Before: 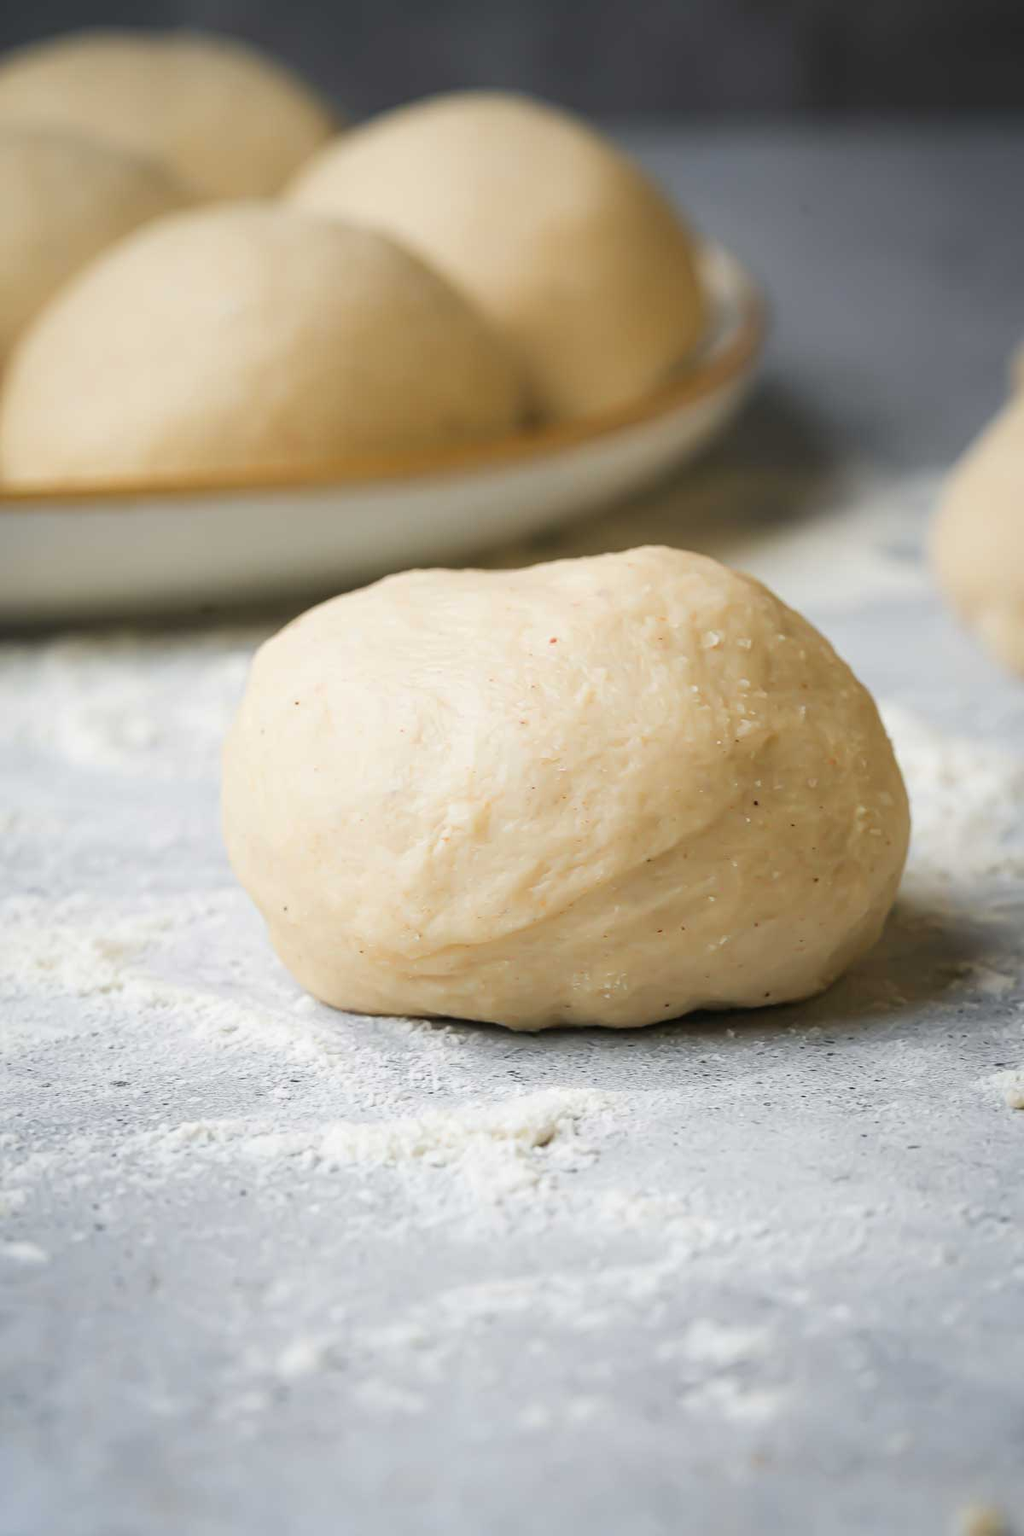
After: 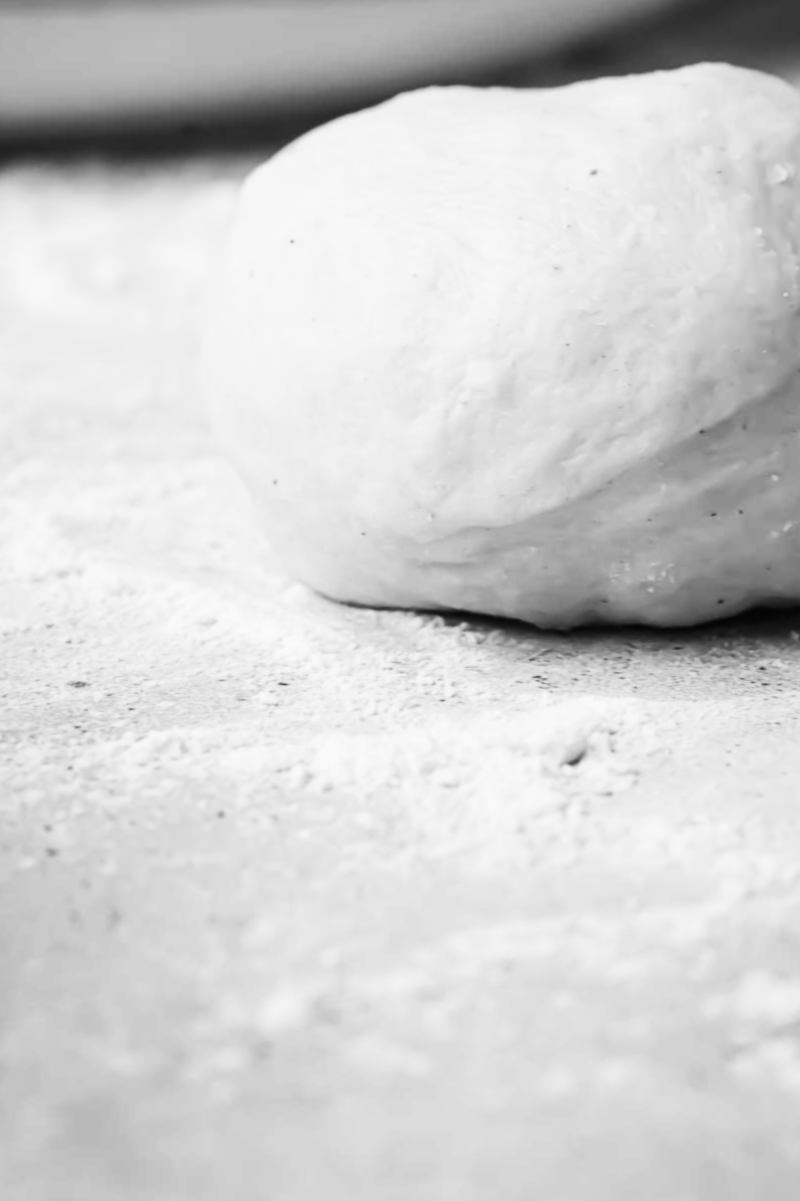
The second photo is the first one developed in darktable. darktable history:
lowpass: radius 0.76, contrast 1.56, saturation 0, unbound 0
crop and rotate: angle -0.82°, left 3.85%, top 31.828%, right 27.992%
white balance: red 0.931, blue 1.11
